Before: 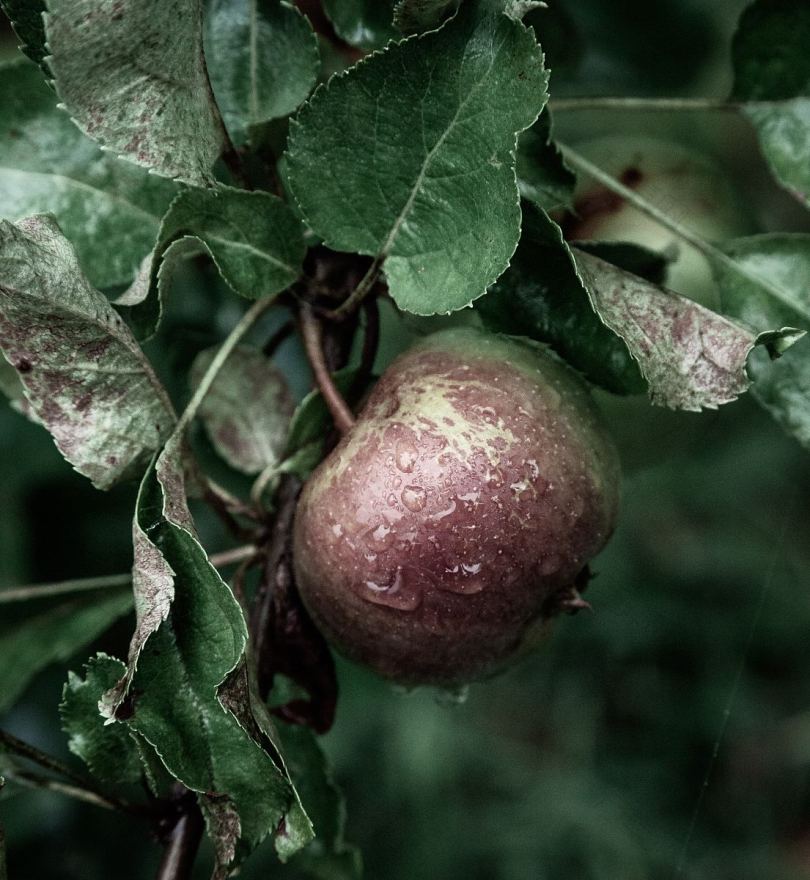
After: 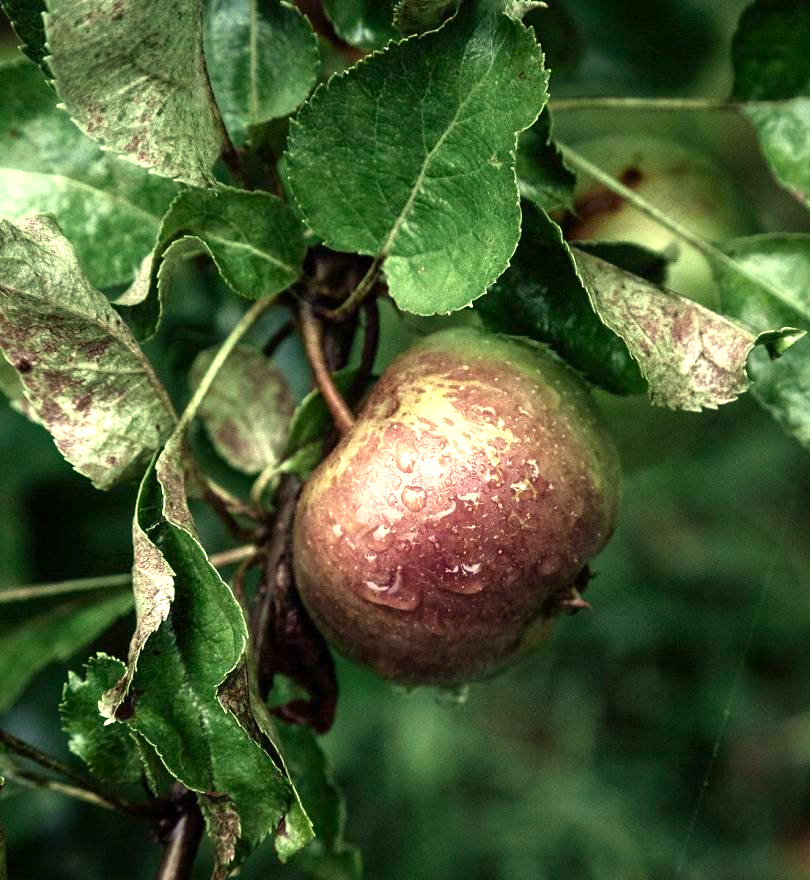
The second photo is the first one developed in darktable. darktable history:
color correction: highlights a* 1.39, highlights b* 17.83
exposure: exposure 1 EV, compensate highlight preservation false
color balance rgb: perceptual saturation grading › global saturation 25%, global vibrance 20%
